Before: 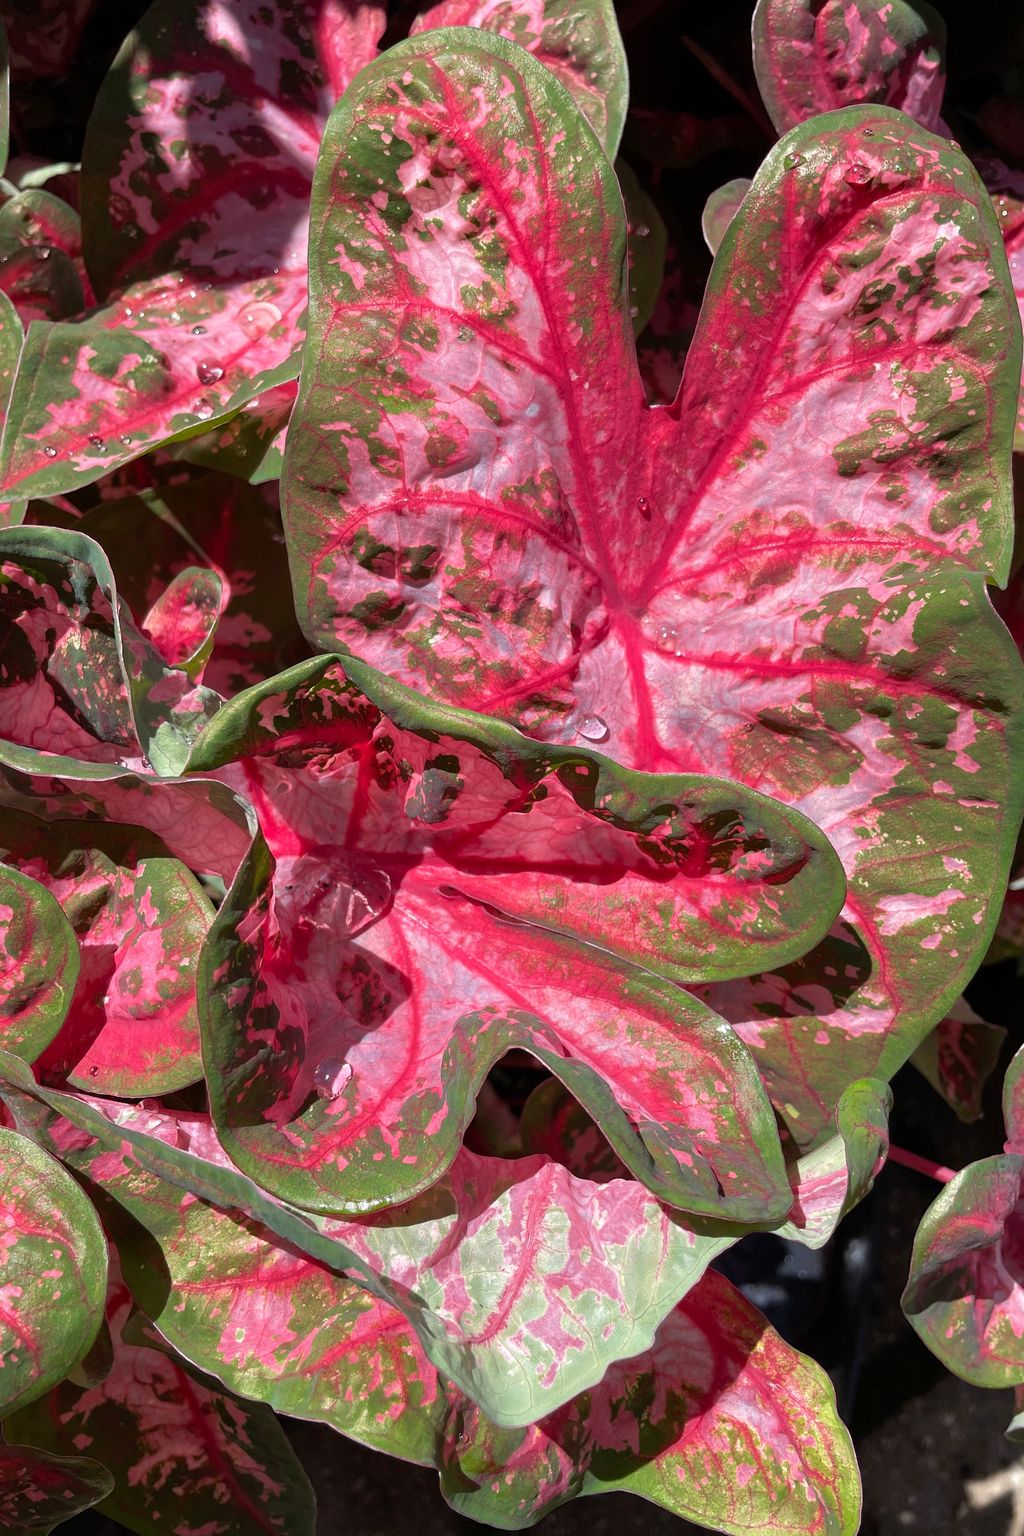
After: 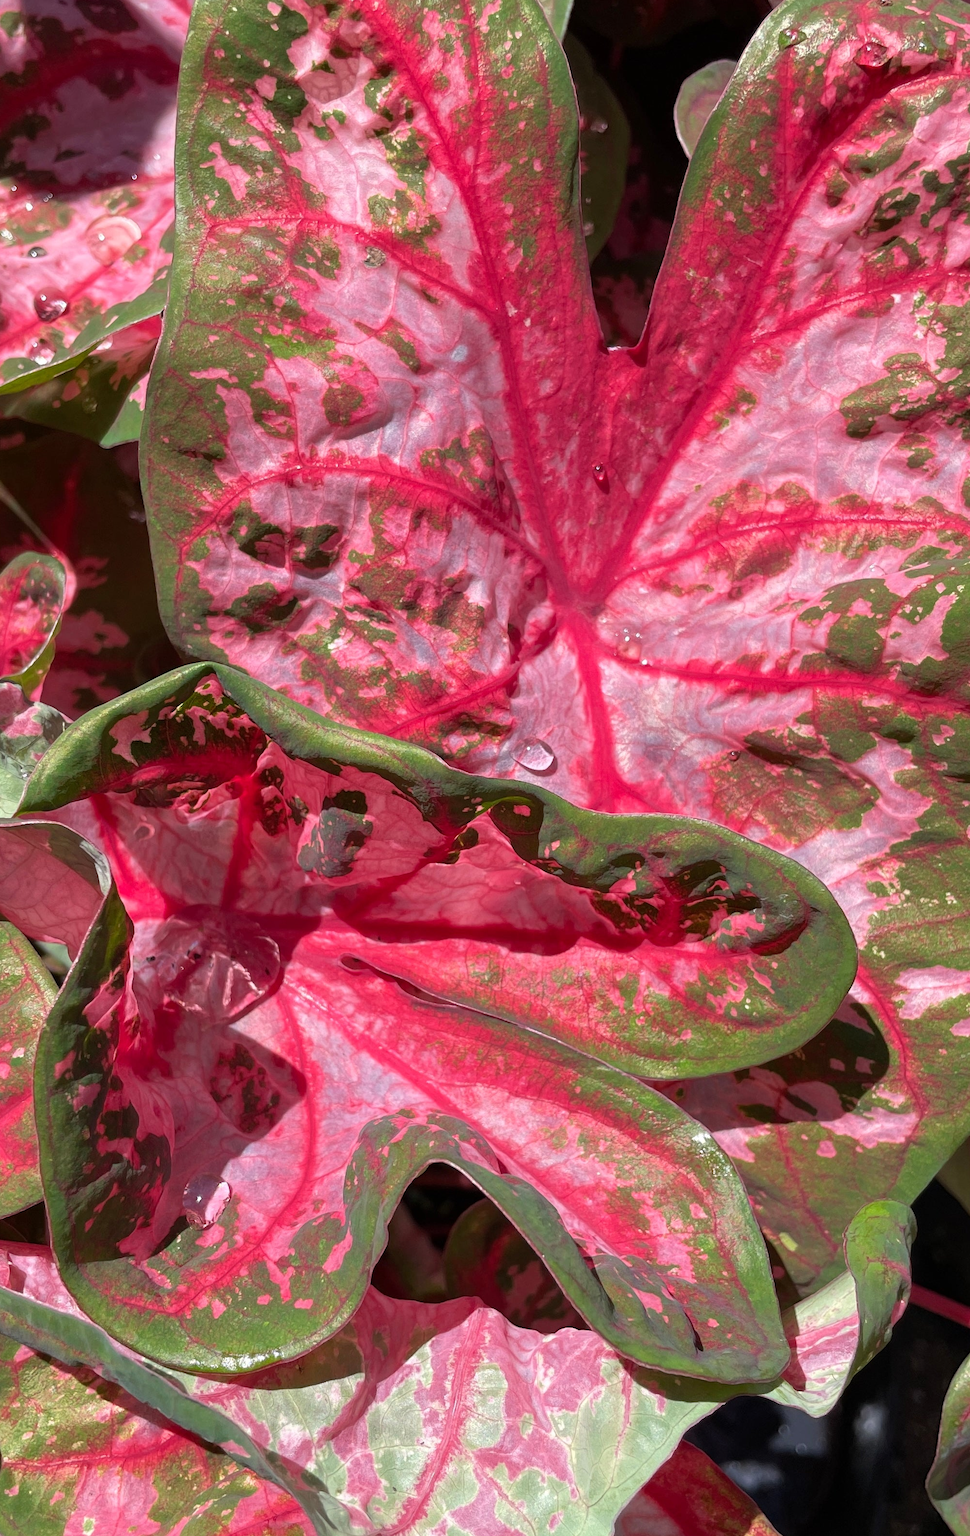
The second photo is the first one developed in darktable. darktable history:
crop: left 16.645%, top 8.567%, right 8.605%, bottom 12.54%
